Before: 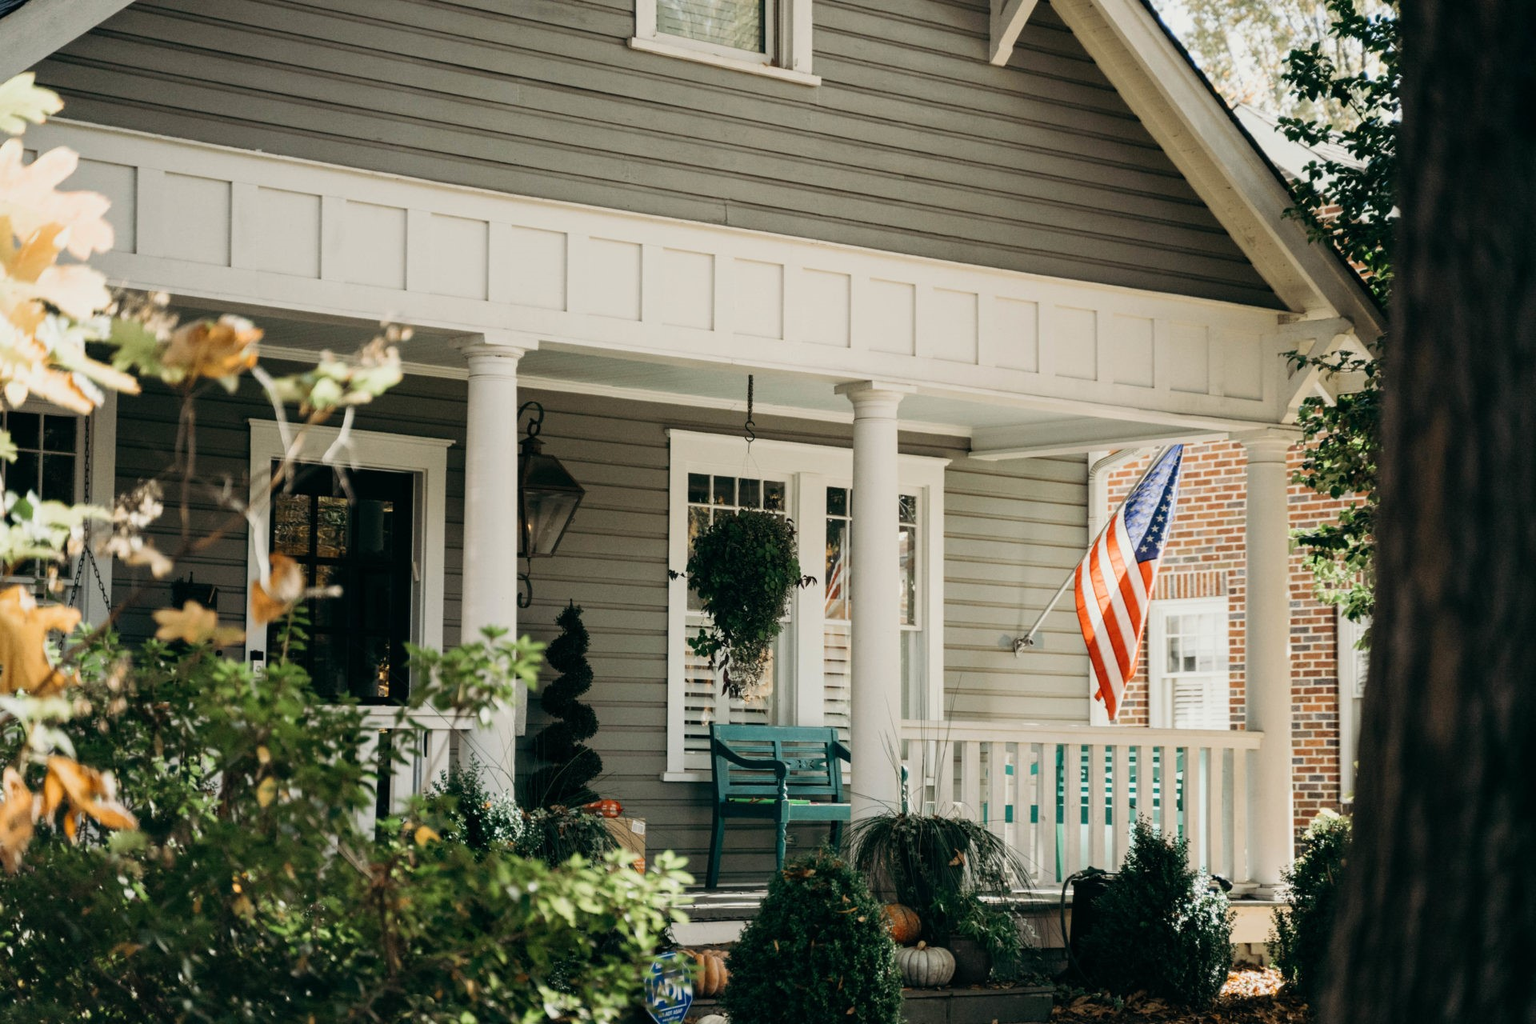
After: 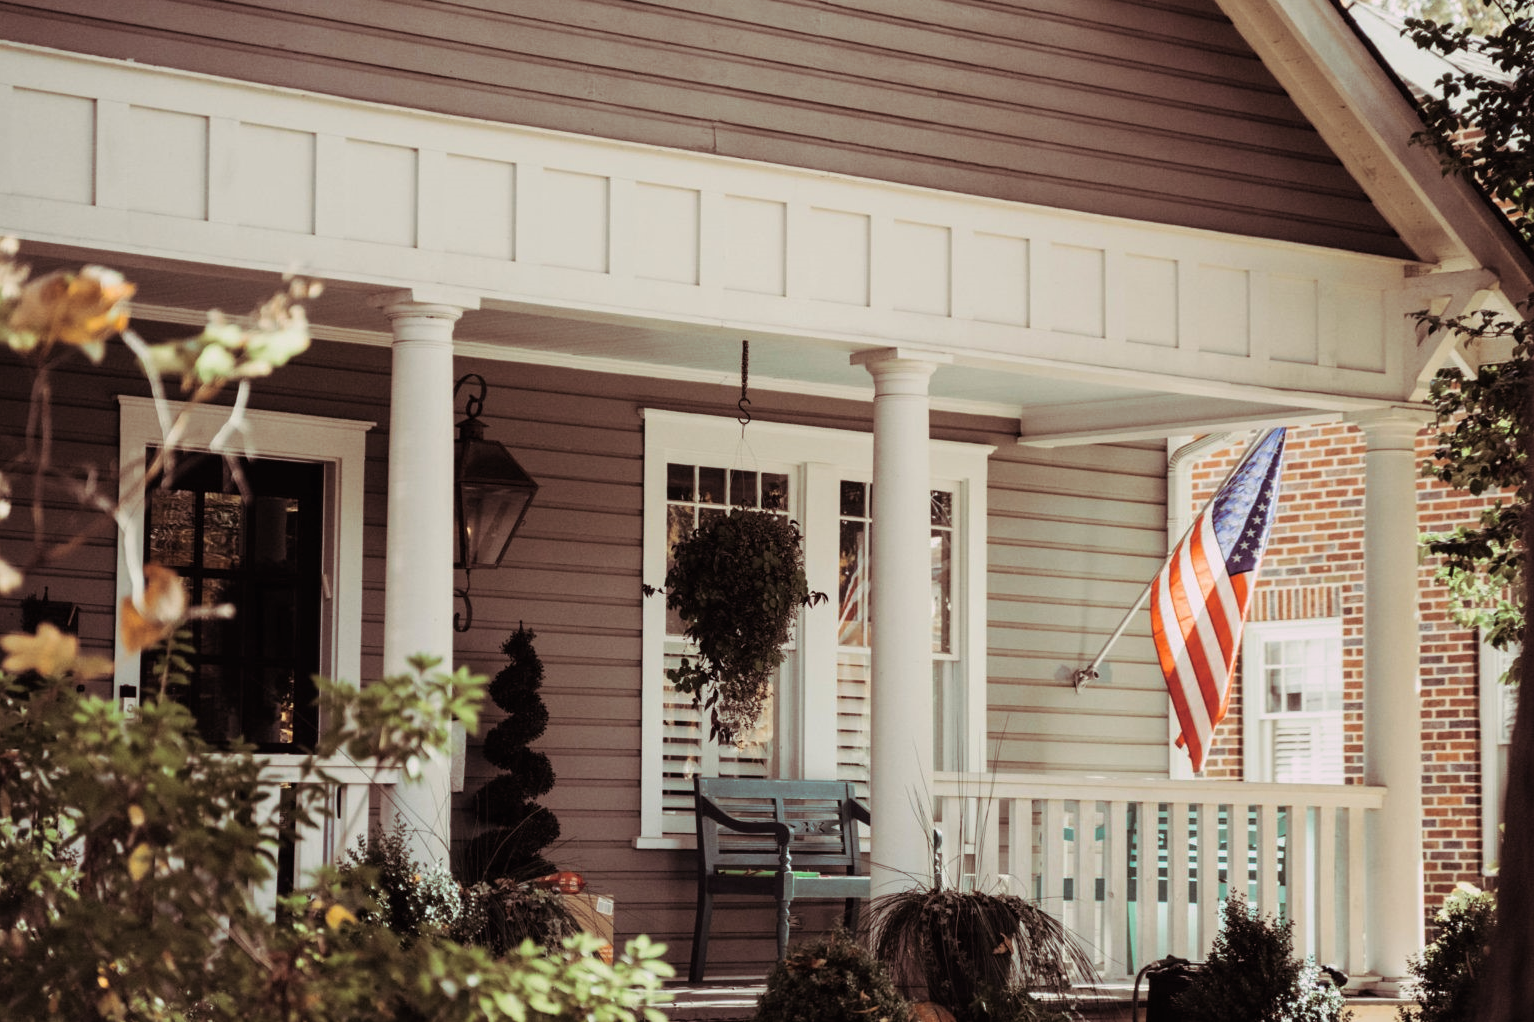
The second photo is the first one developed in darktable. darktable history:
split-toning: highlights › hue 298.8°, highlights › saturation 0.73, compress 41.76%
crop and rotate: left 10.071%, top 10.071%, right 10.02%, bottom 10.02%
